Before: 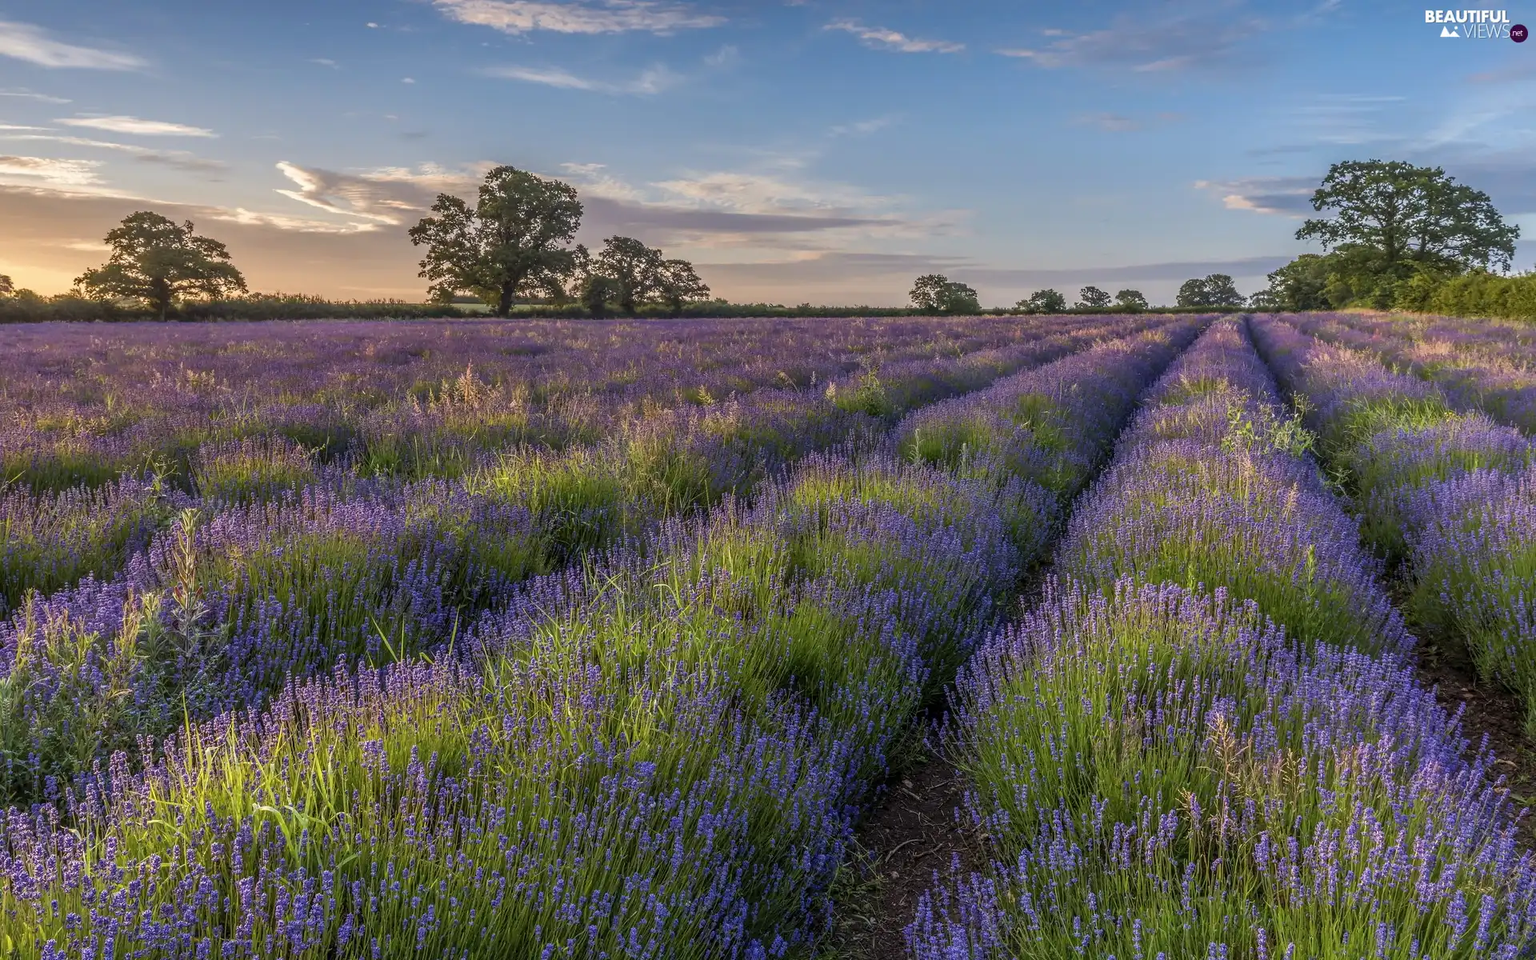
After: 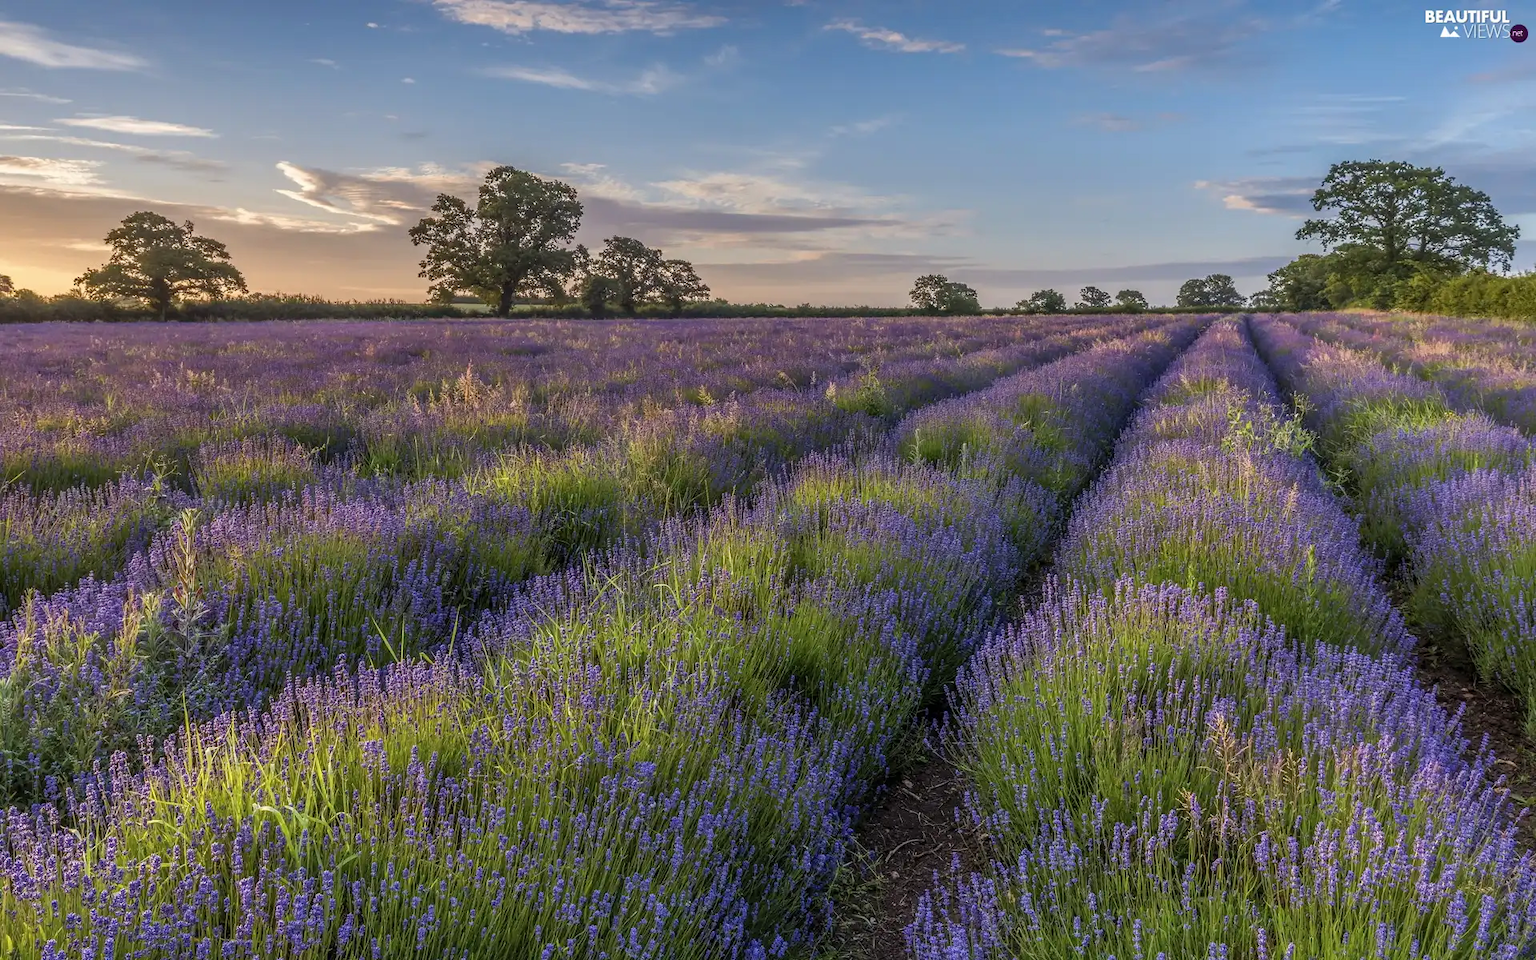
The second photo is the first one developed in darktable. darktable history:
shadows and highlights: radius 125.46, shadows 30.51, highlights -30.51, low approximation 0.01, soften with gaussian
rotate and perspective: automatic cropping original format, crop left 0, crop top 0
